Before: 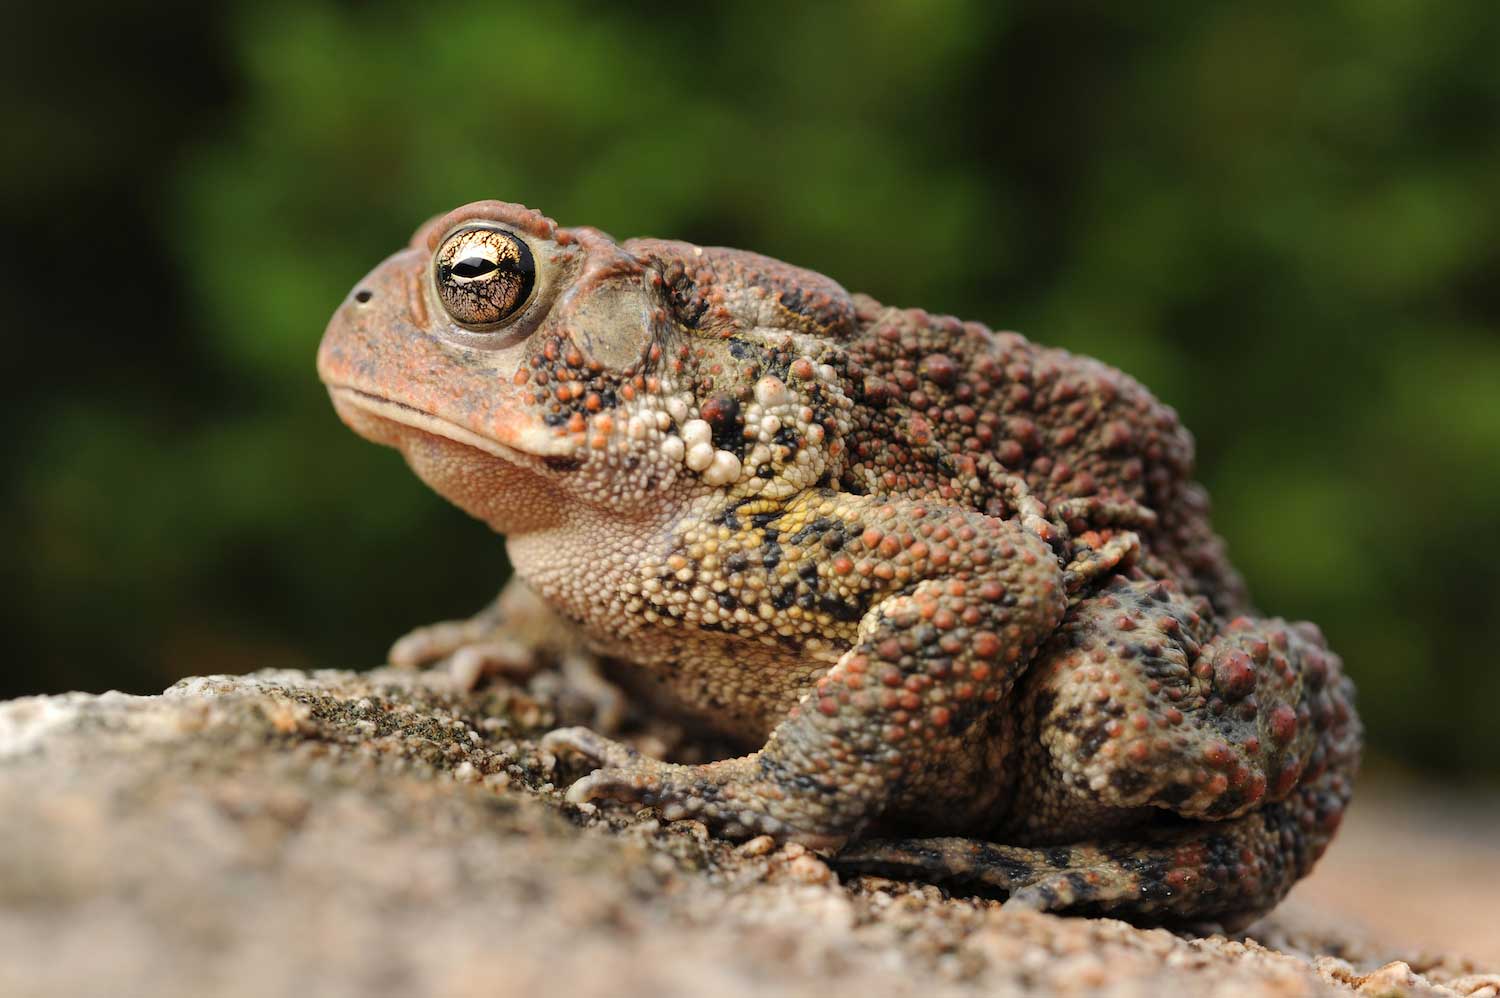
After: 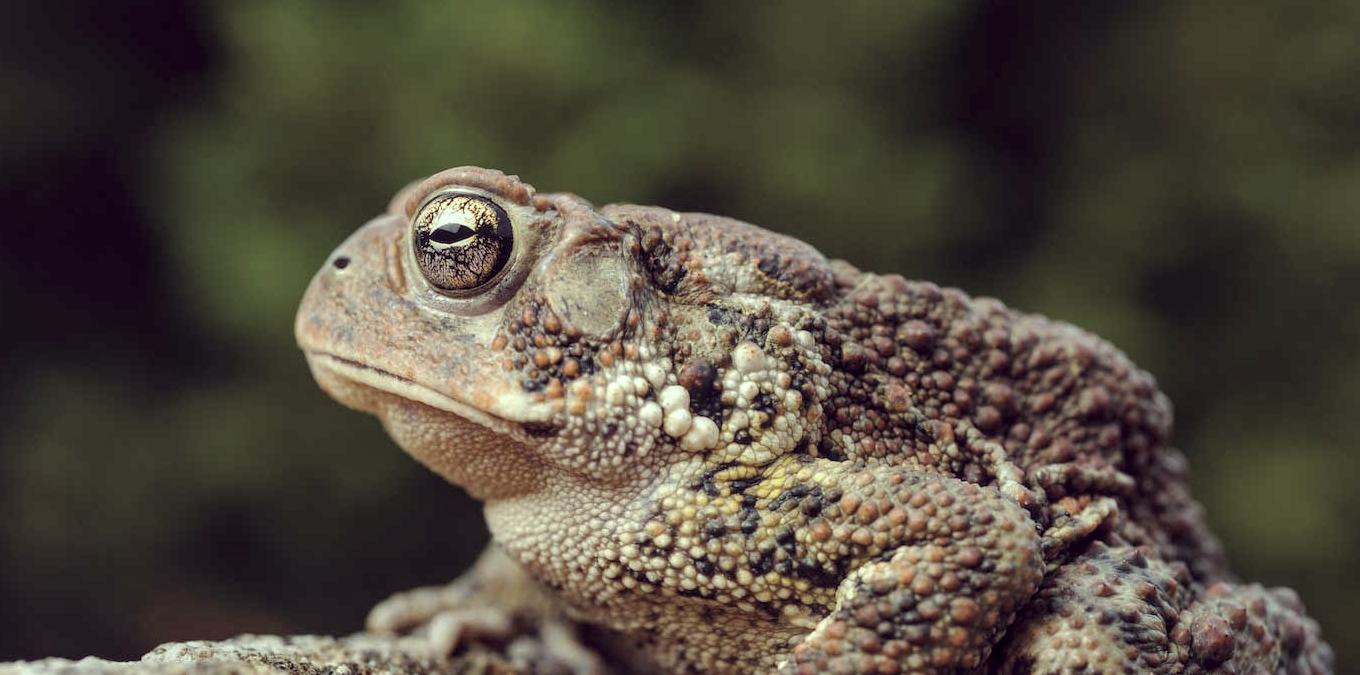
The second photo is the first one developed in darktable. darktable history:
color correction: highlights a* -20.17, highlights b* 20.27, shadows a* 20.03, shadows b* -20.46, saturation 0.43
crop: left 1.509%, top 3.452%, right 7.696%, bottom 28.452%
color balance rgb: linear chroma grading › global chroma 15%, perceptual saturation grading › global saturation 30%
shadows and highlights: radius 331.84, shadows 53.55, highlights -100, compress 94.63%, highlights color adjustment 73.23%, soften with gaussian
white balance: red 0.98, blue 1.034
local contrast: on, module defaults
